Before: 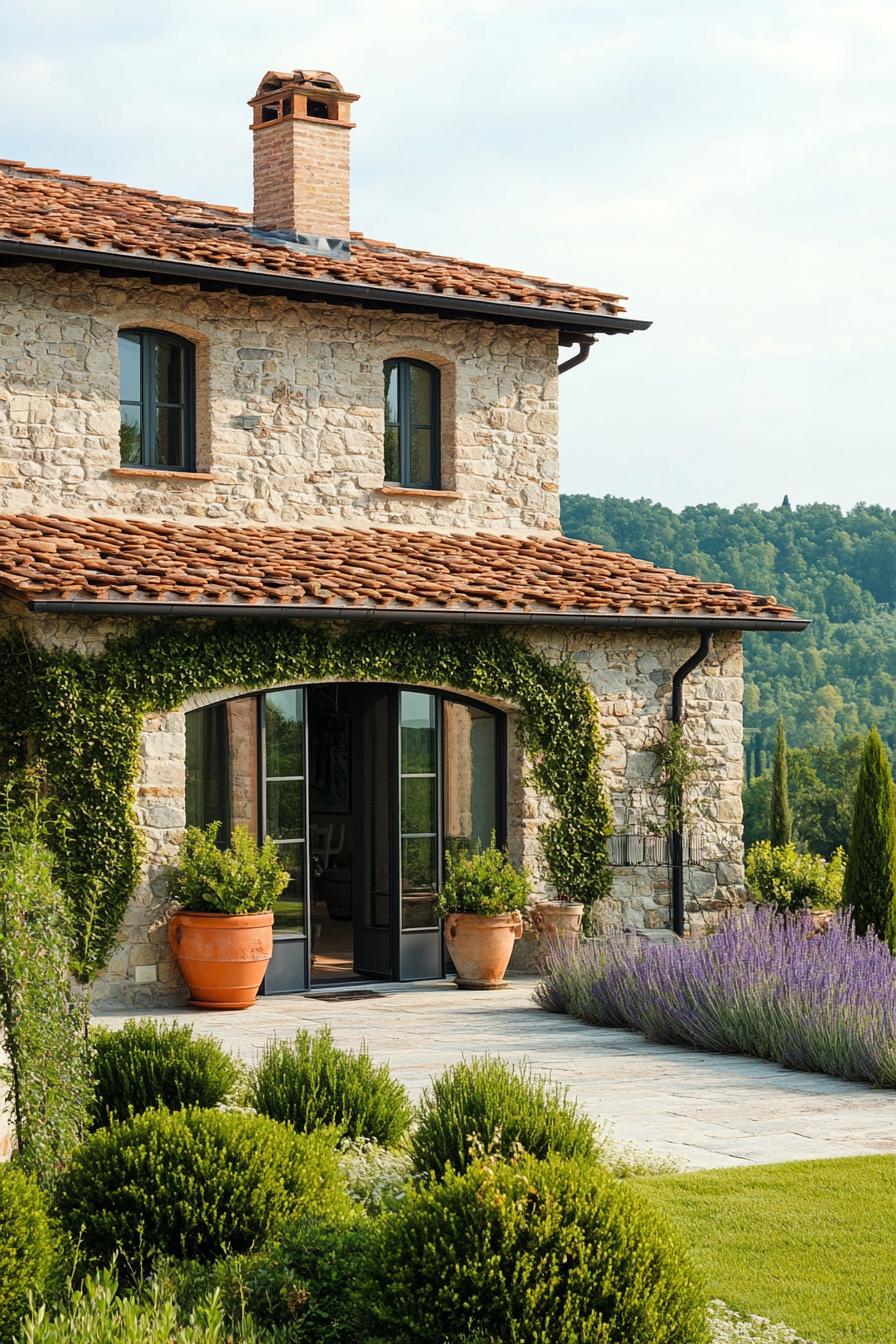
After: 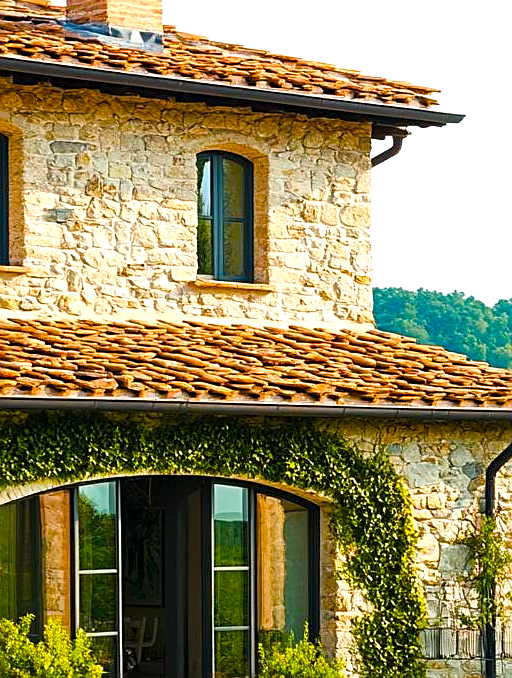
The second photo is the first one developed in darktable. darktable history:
exposure: exposure 0.207 EV, compensate highlight preservation false
sharpen: on, module defaults
color balance rgb: linear chroma grading › shadows 10%, linear chroma grading › highlights 10%, linear chroma grading › global chroma 15%, linear chroma grading › mid-tones 15%, perceptual saturation grading › global saturation 40%, perceptual saturation grading › highlights -25%, perceptual saturation grading › mid-tones 35%, perceptual saturation grading › shadows 35%, perceptual brilliance grading › global brilliance 11.29%, global vibrance 11.29%
crop: left 20.932%, top 15.471%, right 21.848%, bottom 34.081%
